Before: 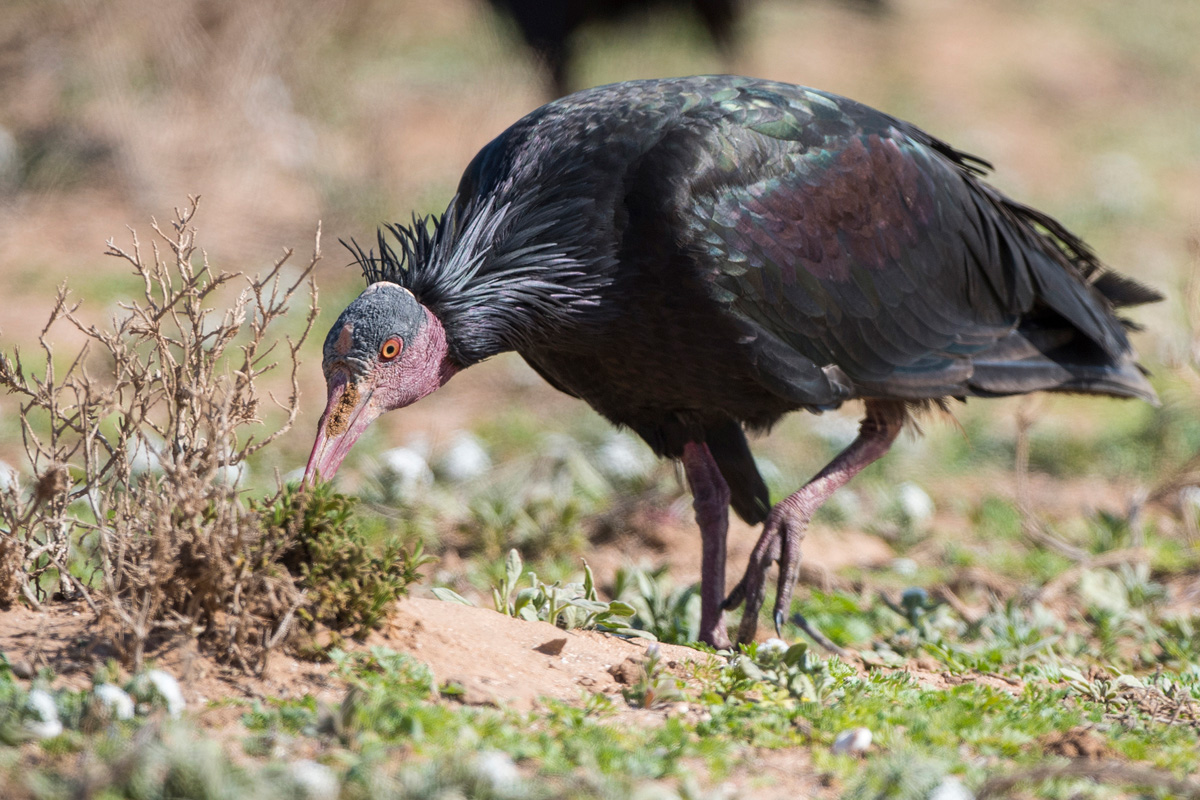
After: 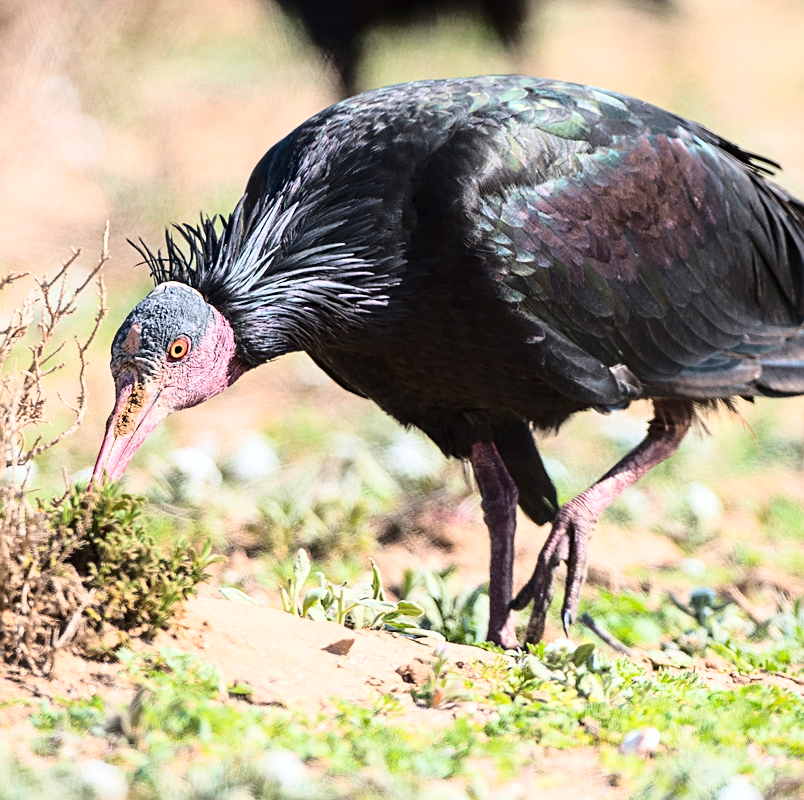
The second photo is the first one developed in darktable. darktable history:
sharpen: on, module defaults
base curve: curves: ch0 [(0, 0) (0.028, 0.03) (0.105, 0.232) (0.387, 0.748) (0.754, 0.968) (1, 1)]
crop and rotate: left 17.685%, right 15.26%
